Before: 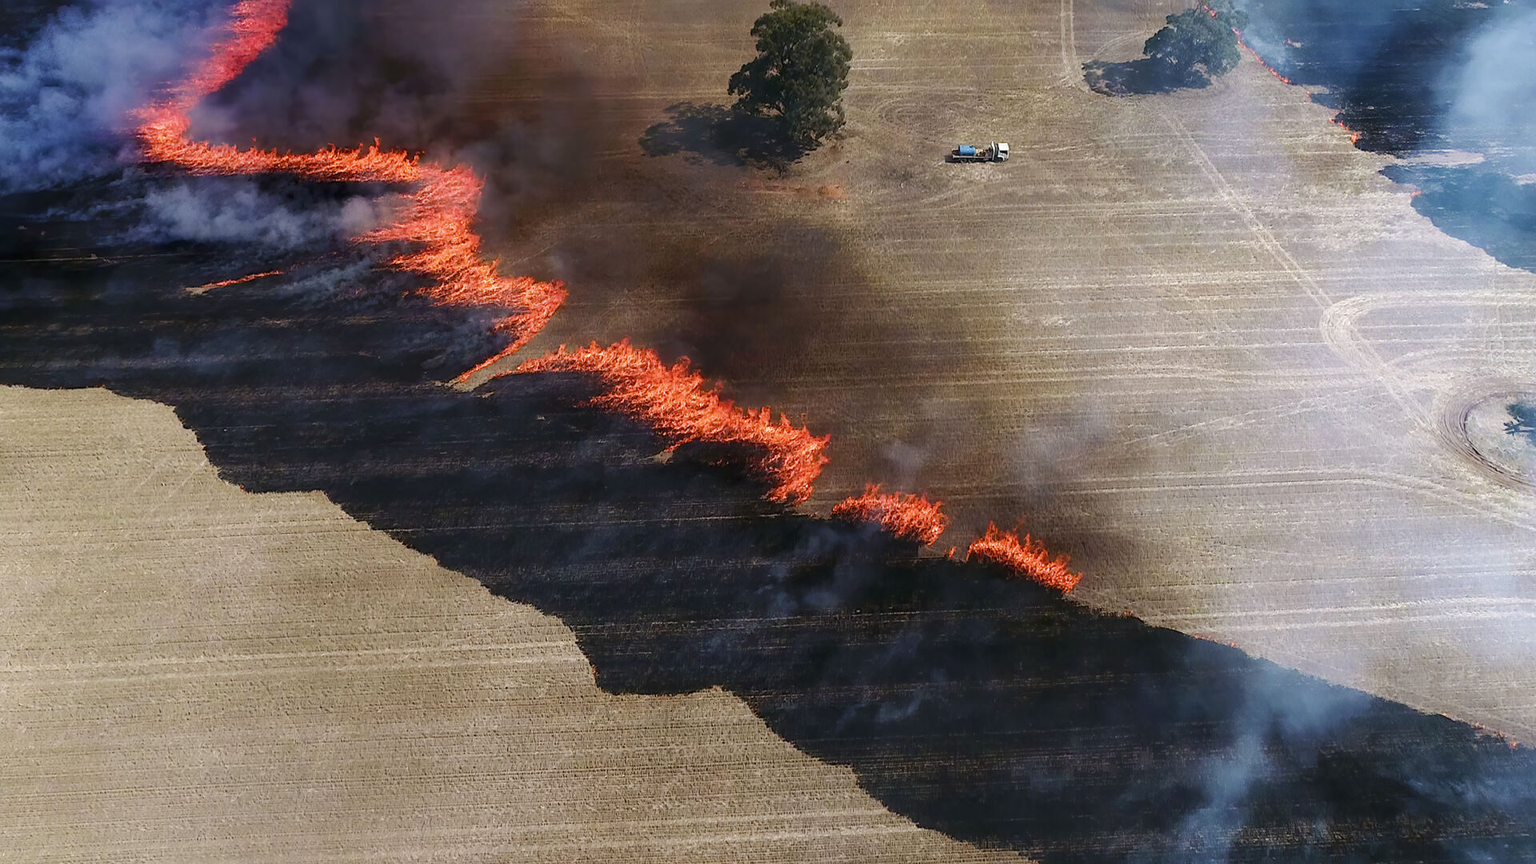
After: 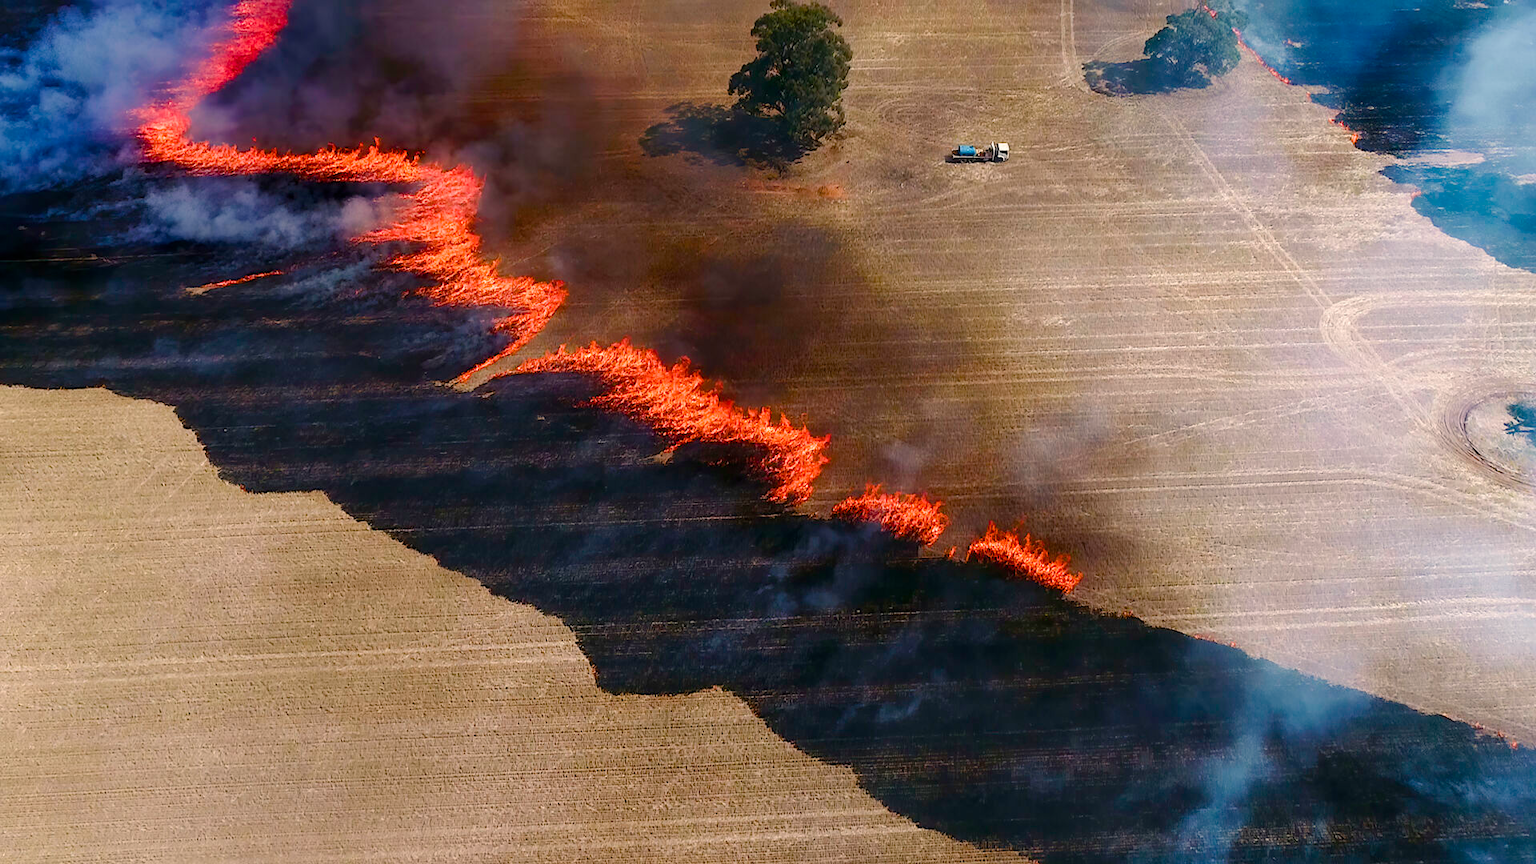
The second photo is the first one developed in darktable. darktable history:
color balance rgb: highlights gain › chroma 2.995%, highlights gain › hue 60.25°, perceptual saturation grading › global saturation 20%, perceptual saturation grading › highlights -25.711%, perceptual saturation grading › shadows 24.997%, global vibrance 20%
tone equalizer: on, module defaults
